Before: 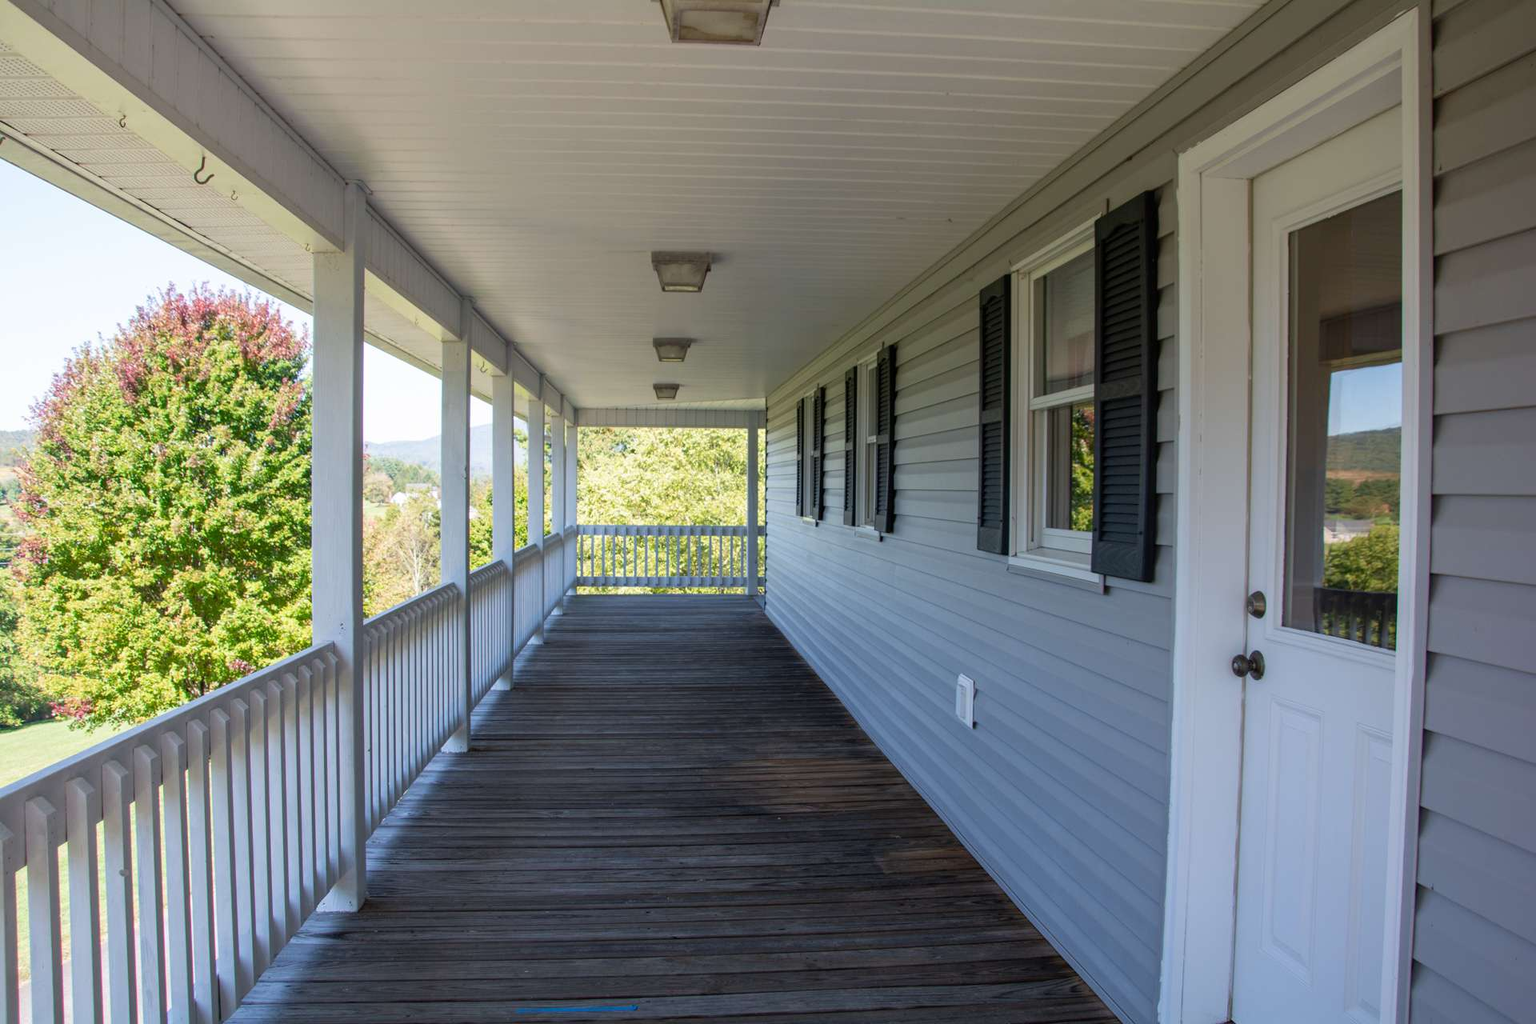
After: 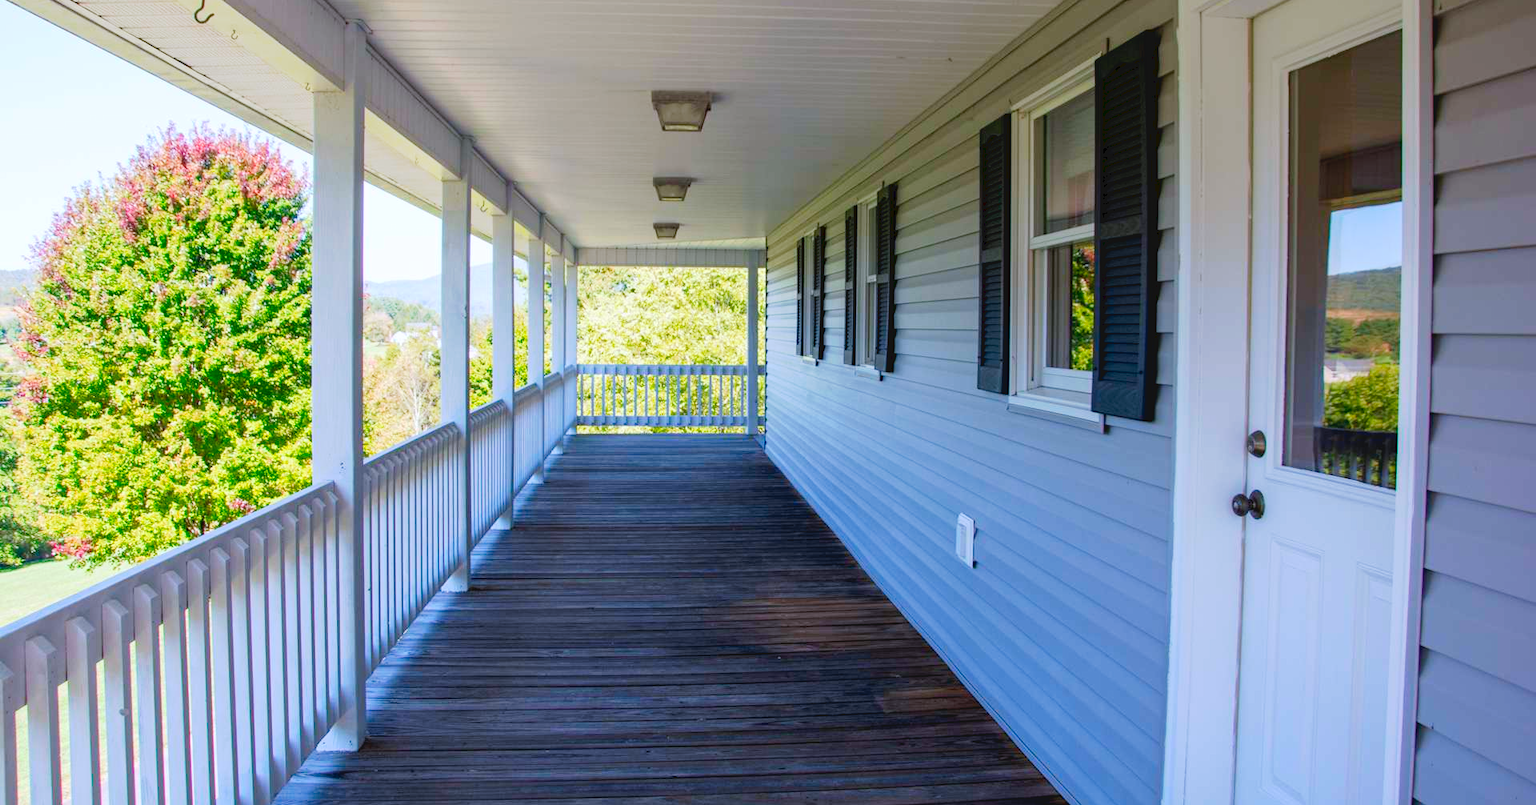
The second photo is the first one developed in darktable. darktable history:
tone curve: curves: ch0 [(0, 0) (0.003, 0.059) (0.011, 0.059) (0.025, 0.057) (0.044, 0.055) (0.069, 0.057) (0.1, 0.083) (0.136, 0.128) (0.177, 0.185) (0.224, 0.242) (0.277, 0.308) (0.335, 0.383) (0.399, 0.468) (0.468, 0.547) (0.543, 0.632) (0.623, 0.71) (0.709, 0.801) (0.801, 0.859) (0.898, 0.922) (1, 1)], preserve colors none
crop and rotate: top 15.774%, bottom 5.506%
color calibration: illuminant as shot in camera, x 0.358, y 0.373, temperature 4628.91 K
contrast brightness saturation: saturation 0.5
